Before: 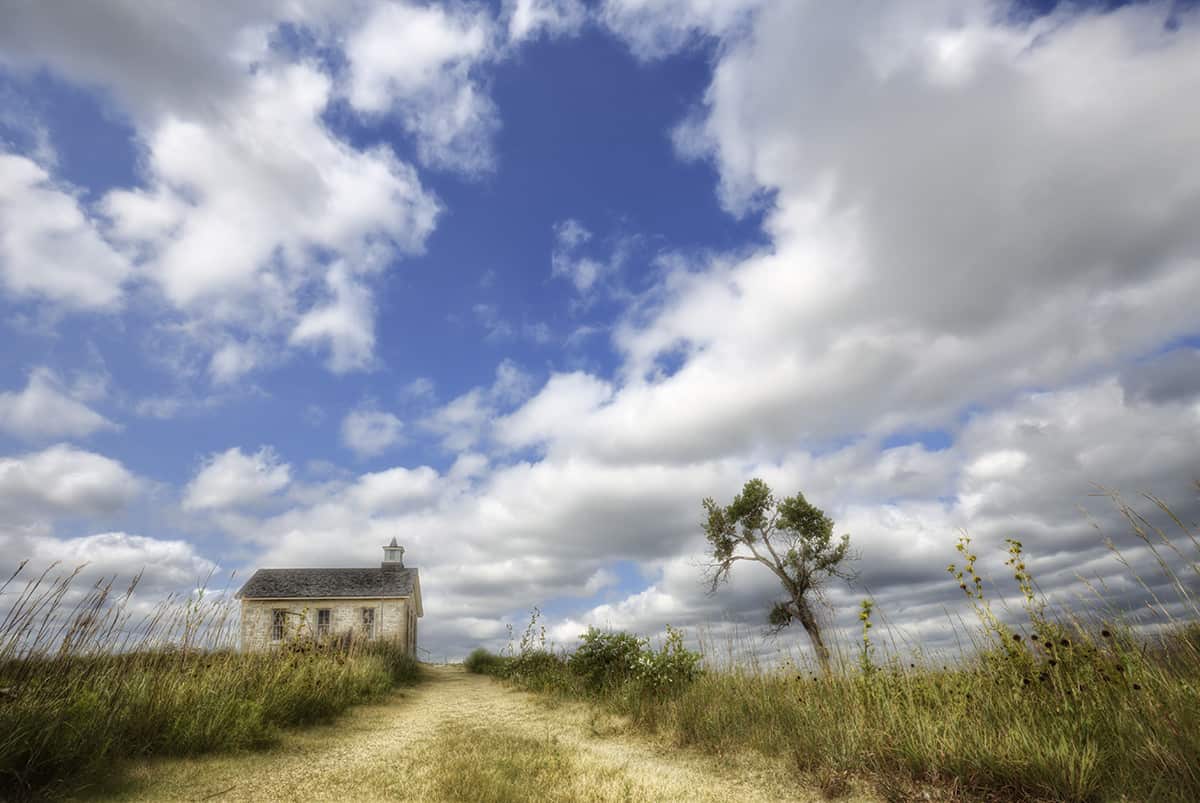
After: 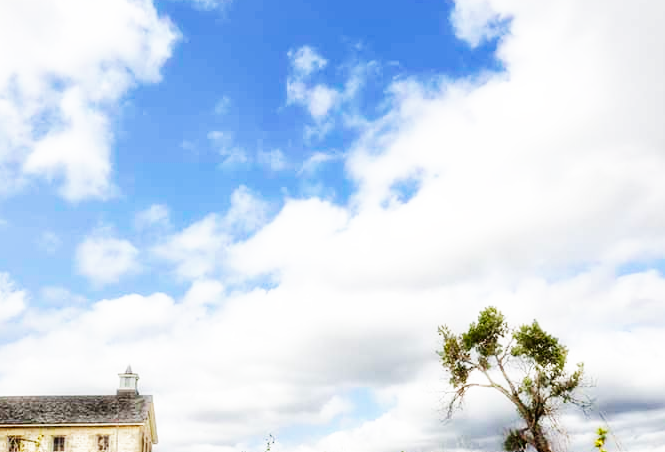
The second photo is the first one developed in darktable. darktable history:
crop and rotate: left 22.16%, top 21.608%, right 22.395%, bottom 22.023%
base curve: curves: ch0 [(0, 0) (0.007, 0.004) (0.027, 0.03) (0.046, 0.07) (0.207, 0.54) (0.442, 0.872) (0.673, 0.972) (1, 1)], preserve colors none
